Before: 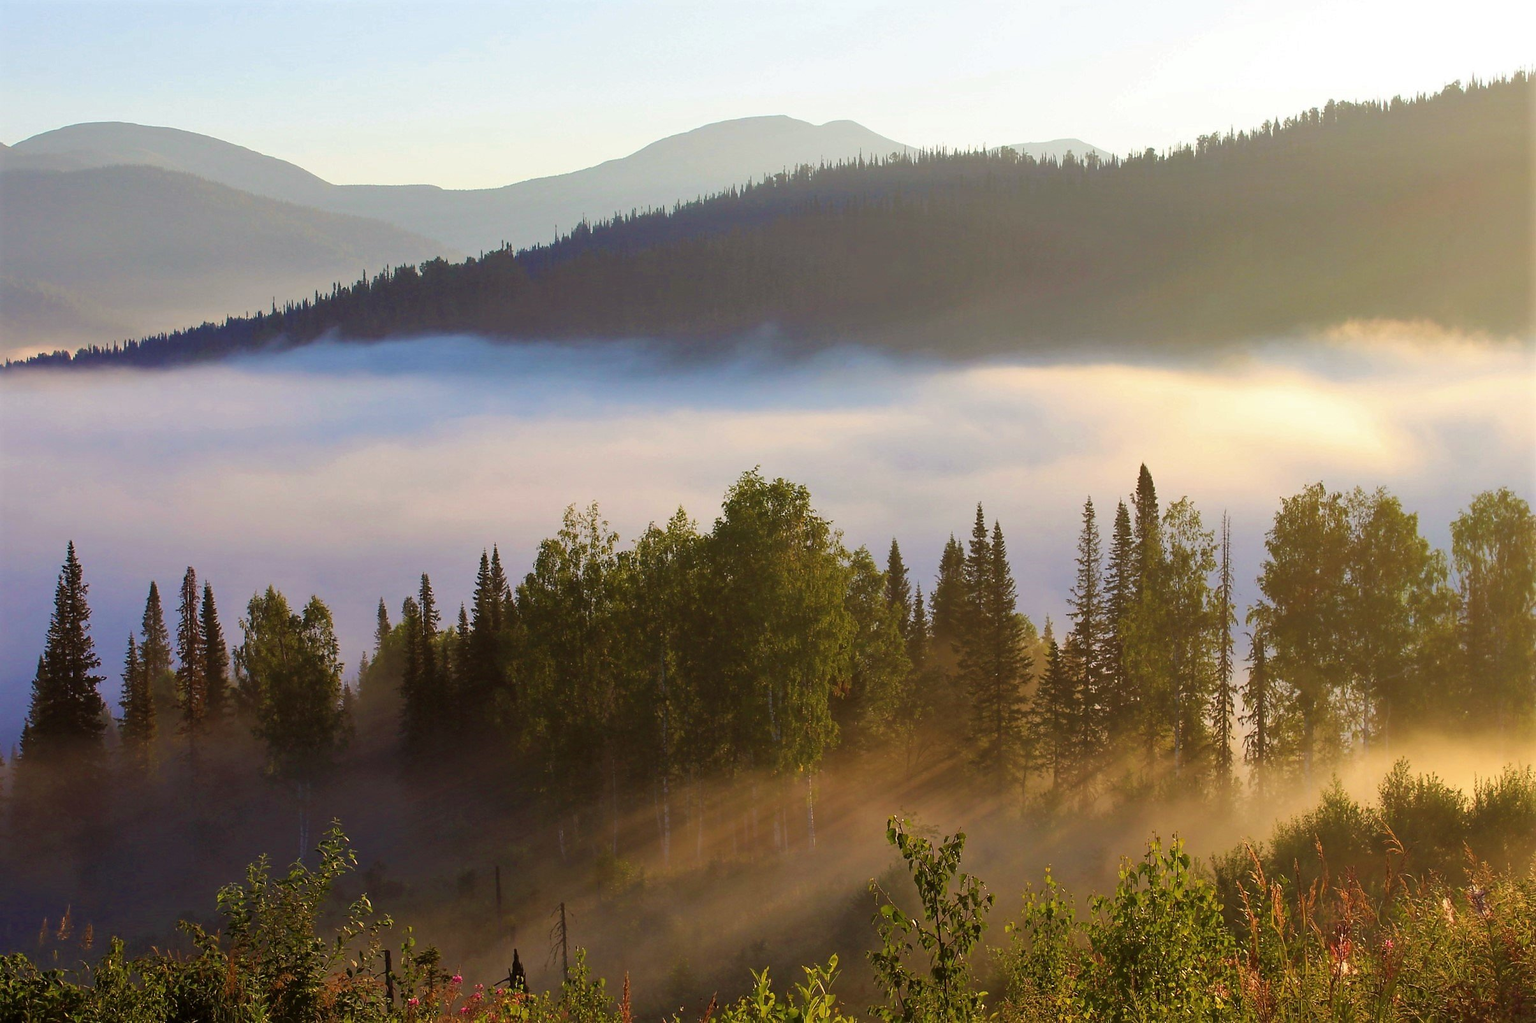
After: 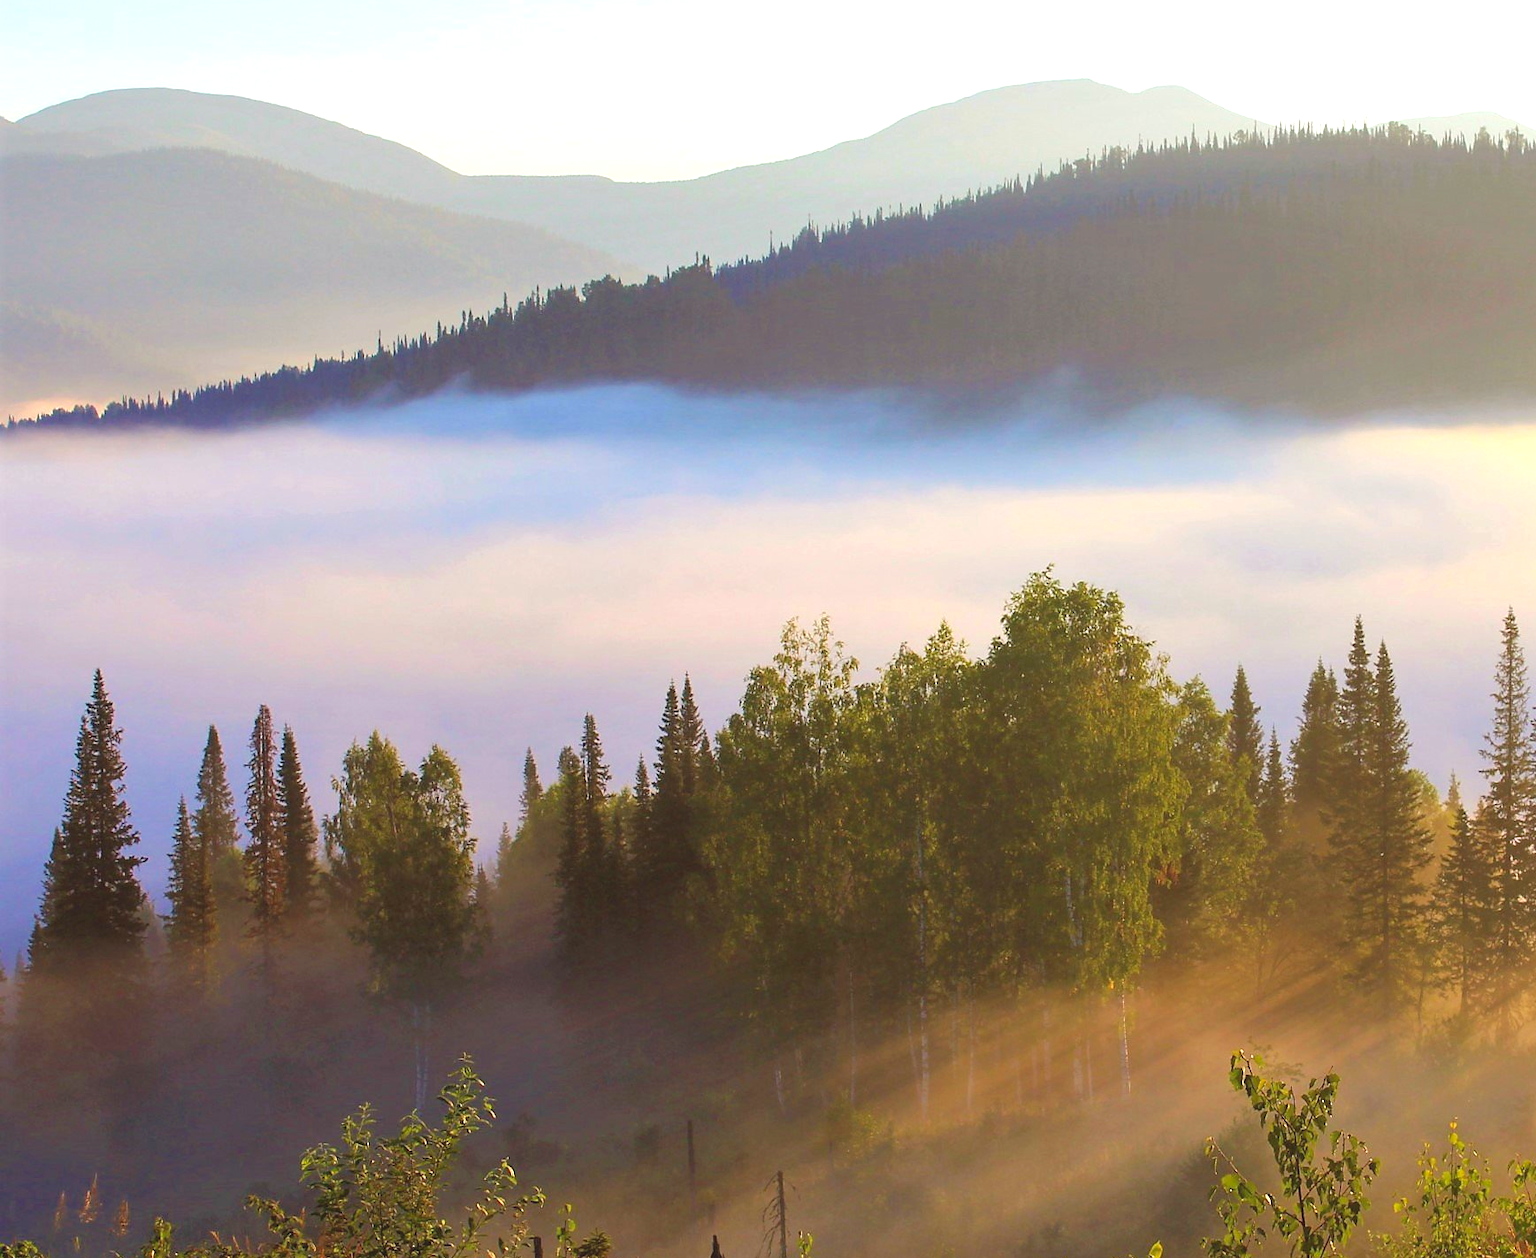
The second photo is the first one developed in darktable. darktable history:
contrast brightness saturation: contrast -0.103, brightness 0.054, saturation 0.08
exposure: black level correction 0, exposure 0.698 EV, compensate highlight preservation false
crop: top 5.754%, right 27.871%, bottom 5.532%
